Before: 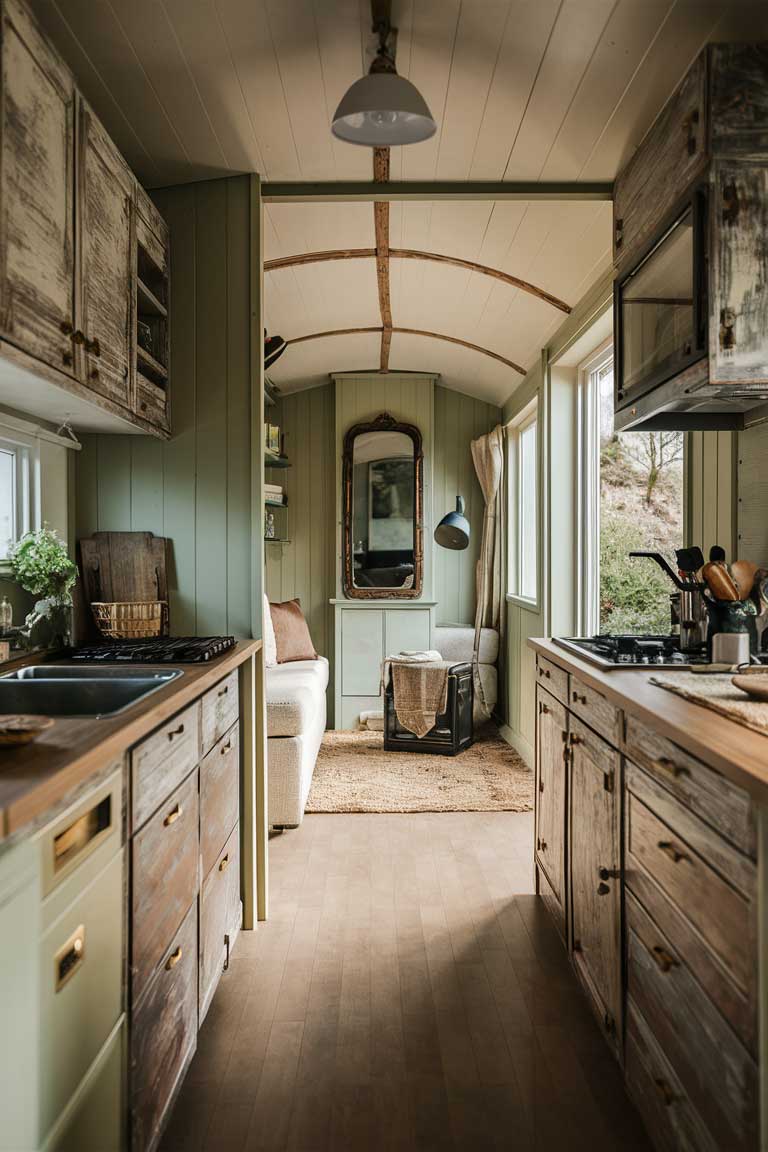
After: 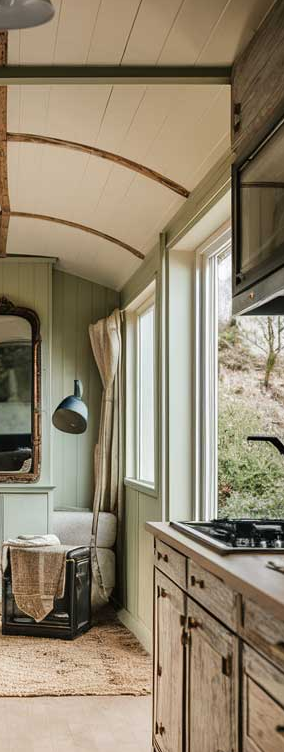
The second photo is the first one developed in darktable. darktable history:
crop and rotate: left 49.838%, top 10.138%, right 13.077%, bottom 24.575%
